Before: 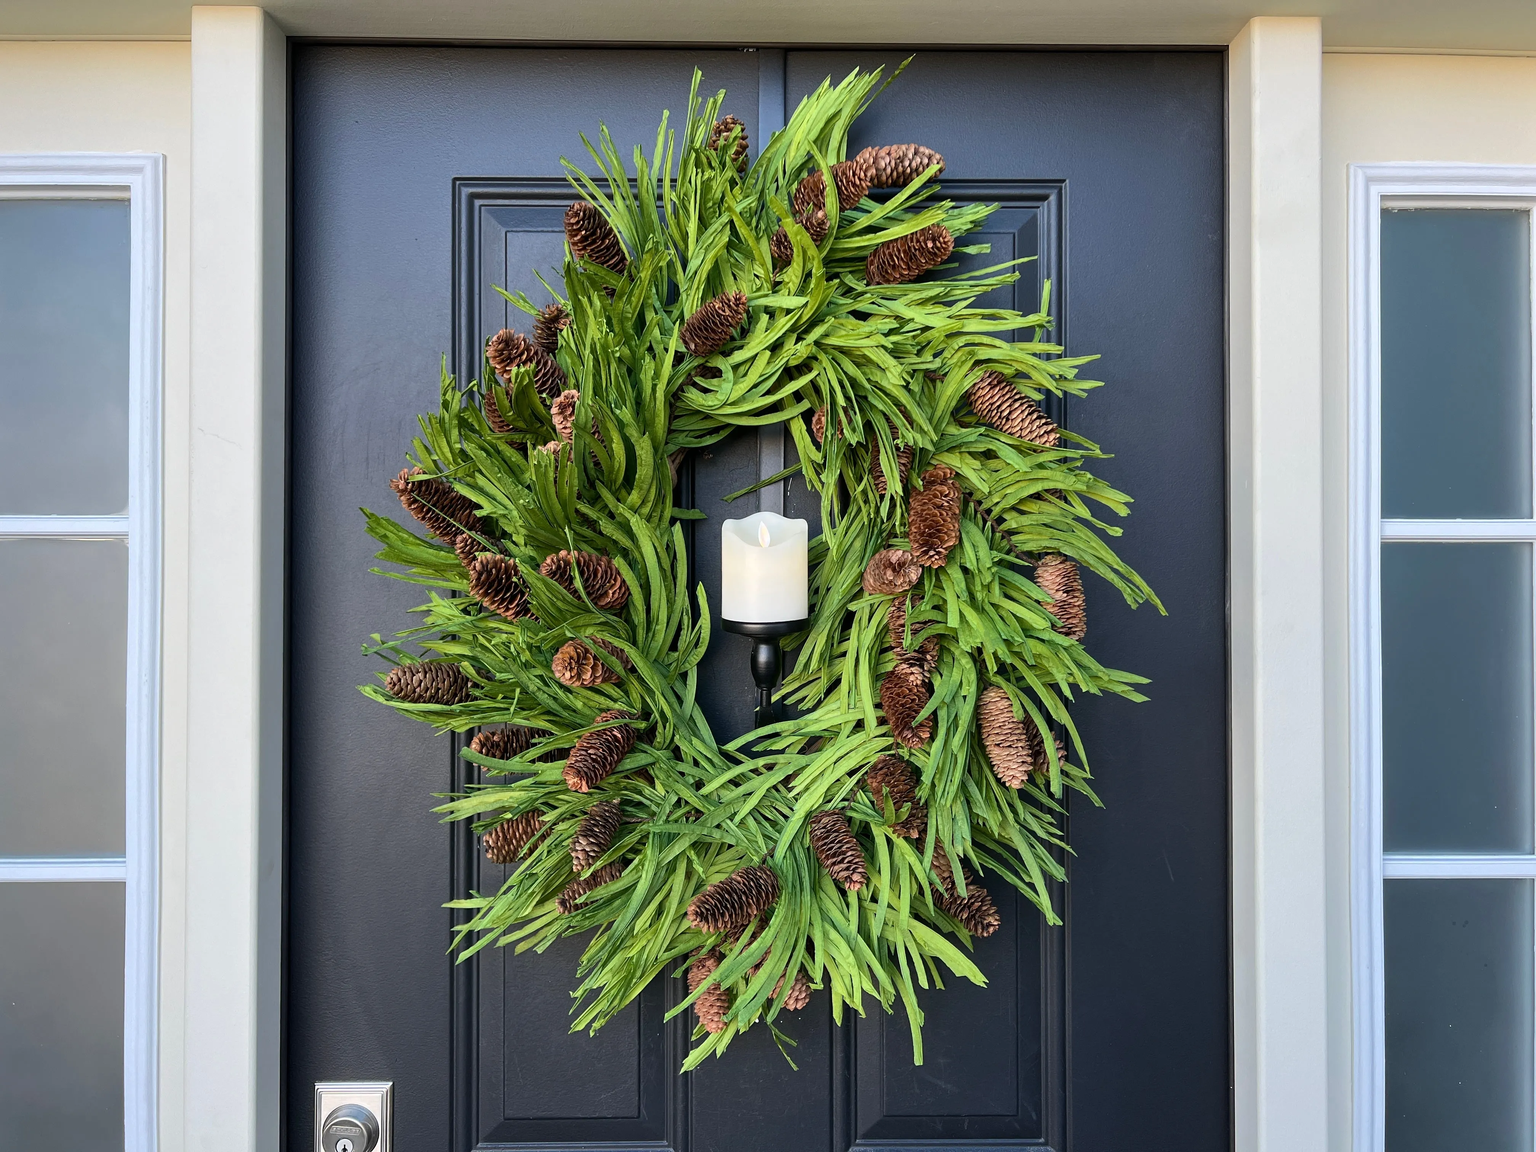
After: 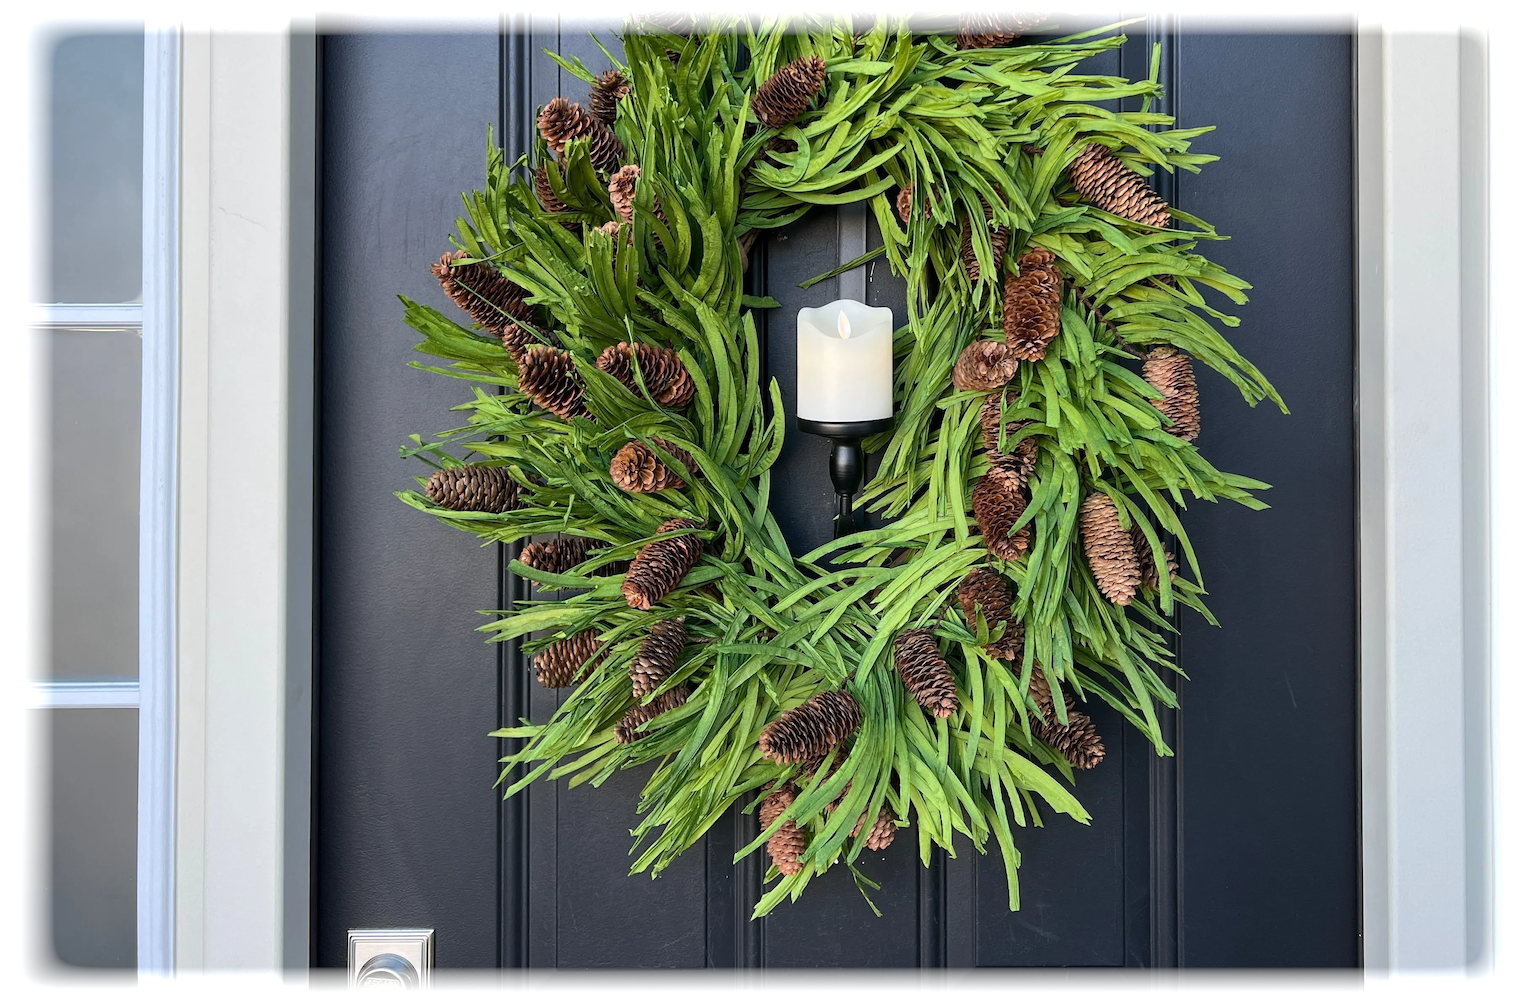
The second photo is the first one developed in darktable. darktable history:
crop: top 20.916%, right 9.437%, bottom 0.316%
vignetting: fall-off start 93%, fall-off radius 5%, brightness 1, saturation -0.49, automatic ratio true, width/height ratio 1.332, shape 0.04, unbound false
